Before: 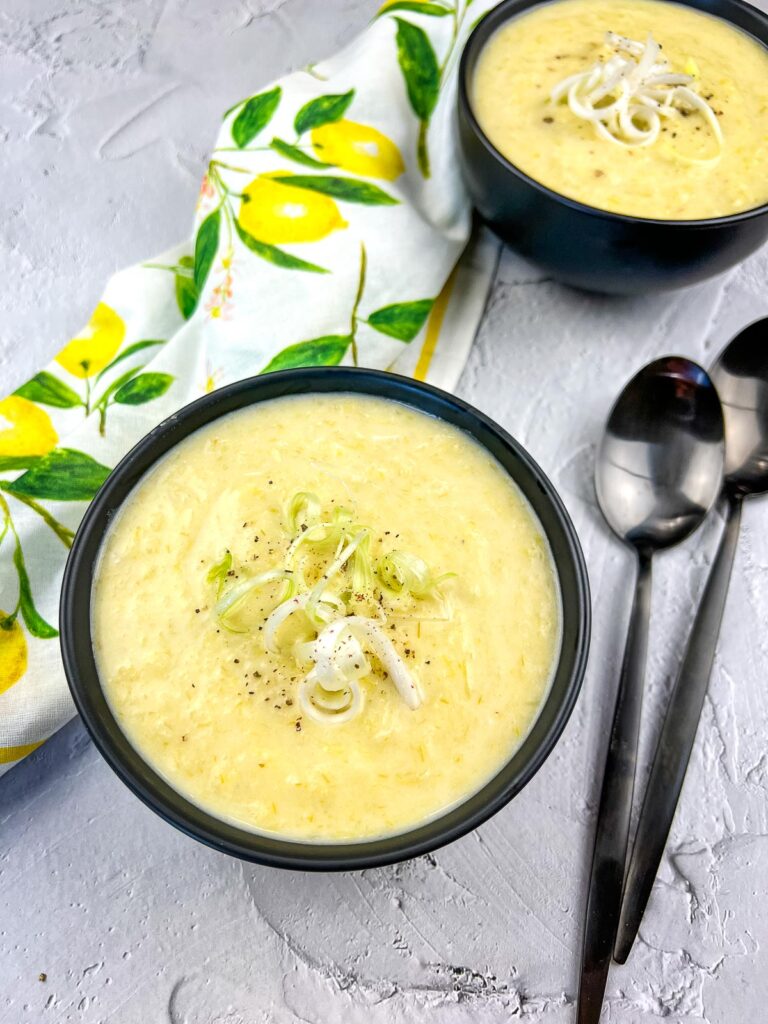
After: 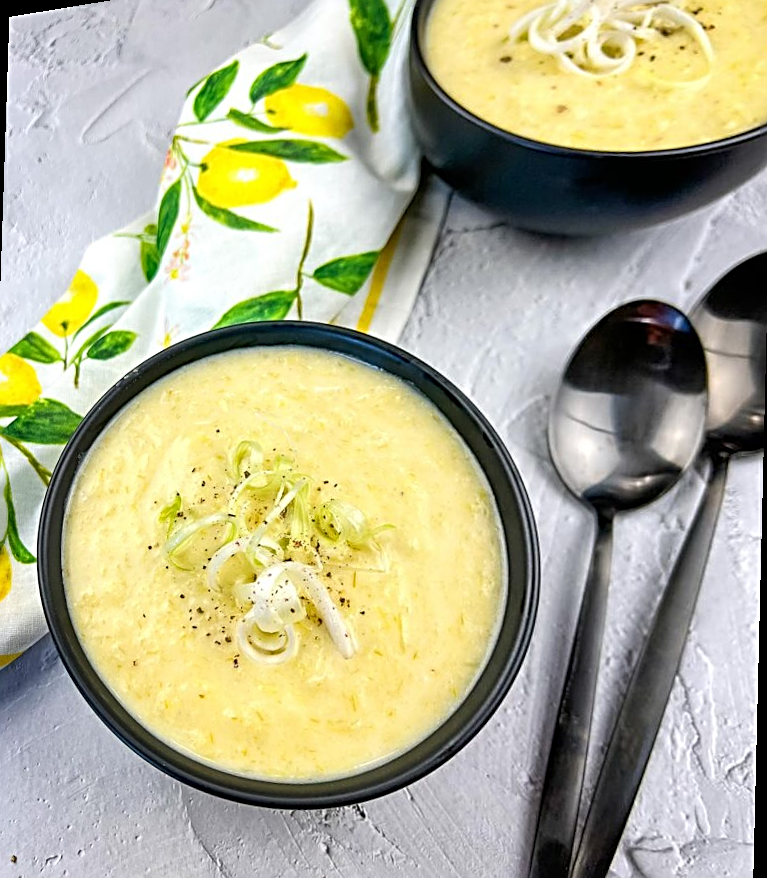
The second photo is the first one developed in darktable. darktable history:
sharpen: radius 2.543, amount 0.636
rotate and perspective: rotation 1.69°, lens shift (vertical) -0.023, lens shift (horizontal) -0.291, crop left 0.025, crop right 0.988, crop top 0.092, crop bottom 0.842
